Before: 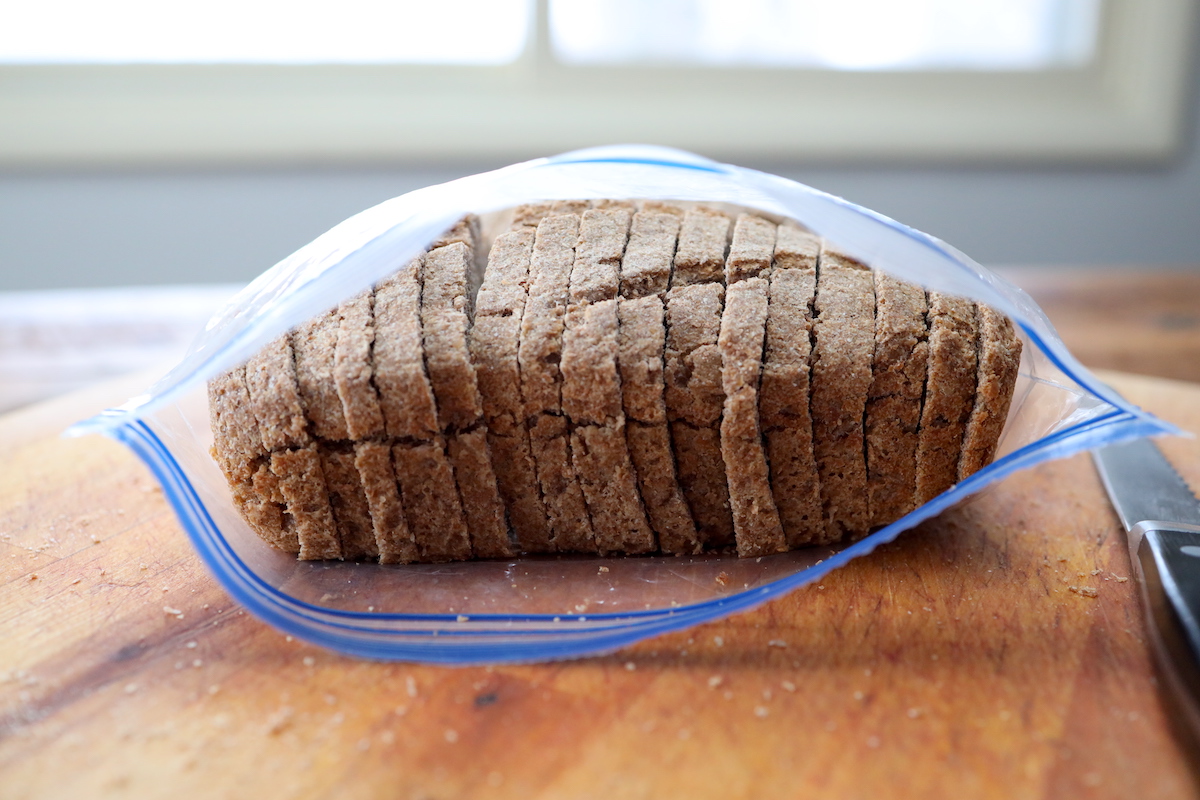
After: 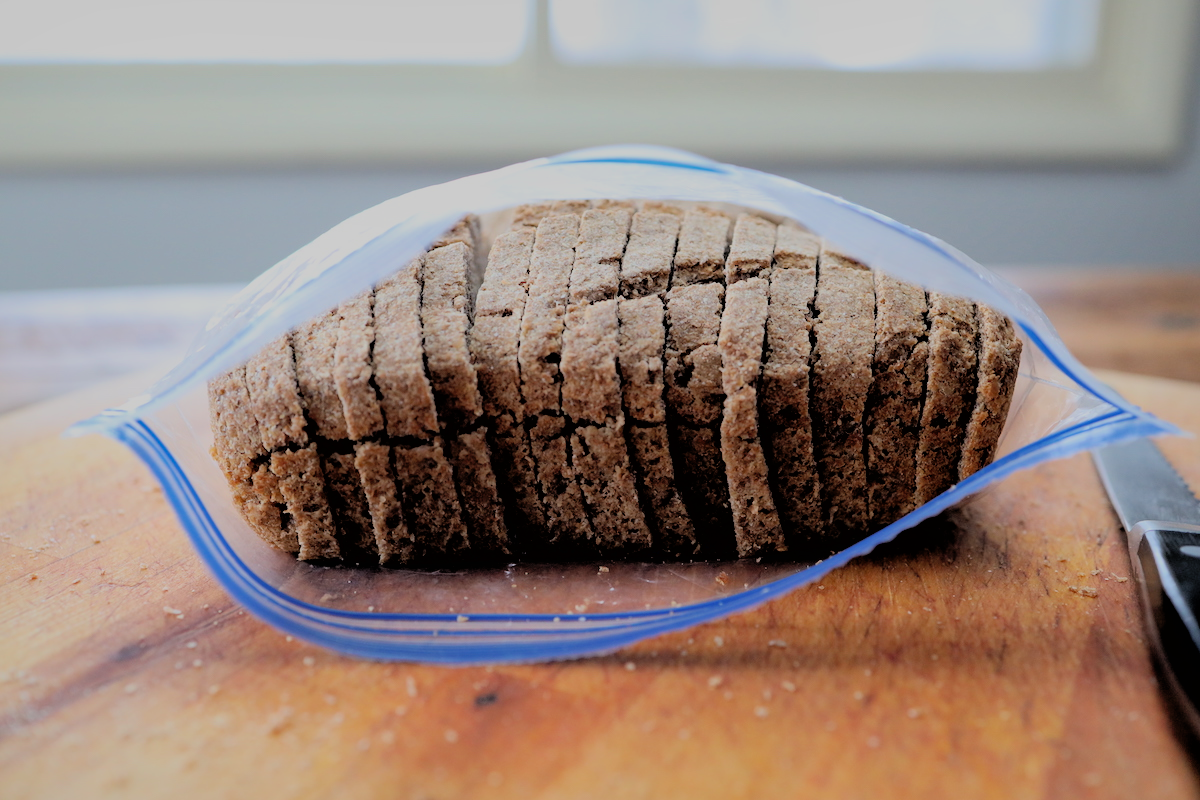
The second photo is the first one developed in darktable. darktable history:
filmic rgb: black relative exposure -2.81 EV, white relative exposure 4.56 EV, hardness 1.76, contrast 1.263, color science v6 (2022)
shadows and highlights: on, module defaults
